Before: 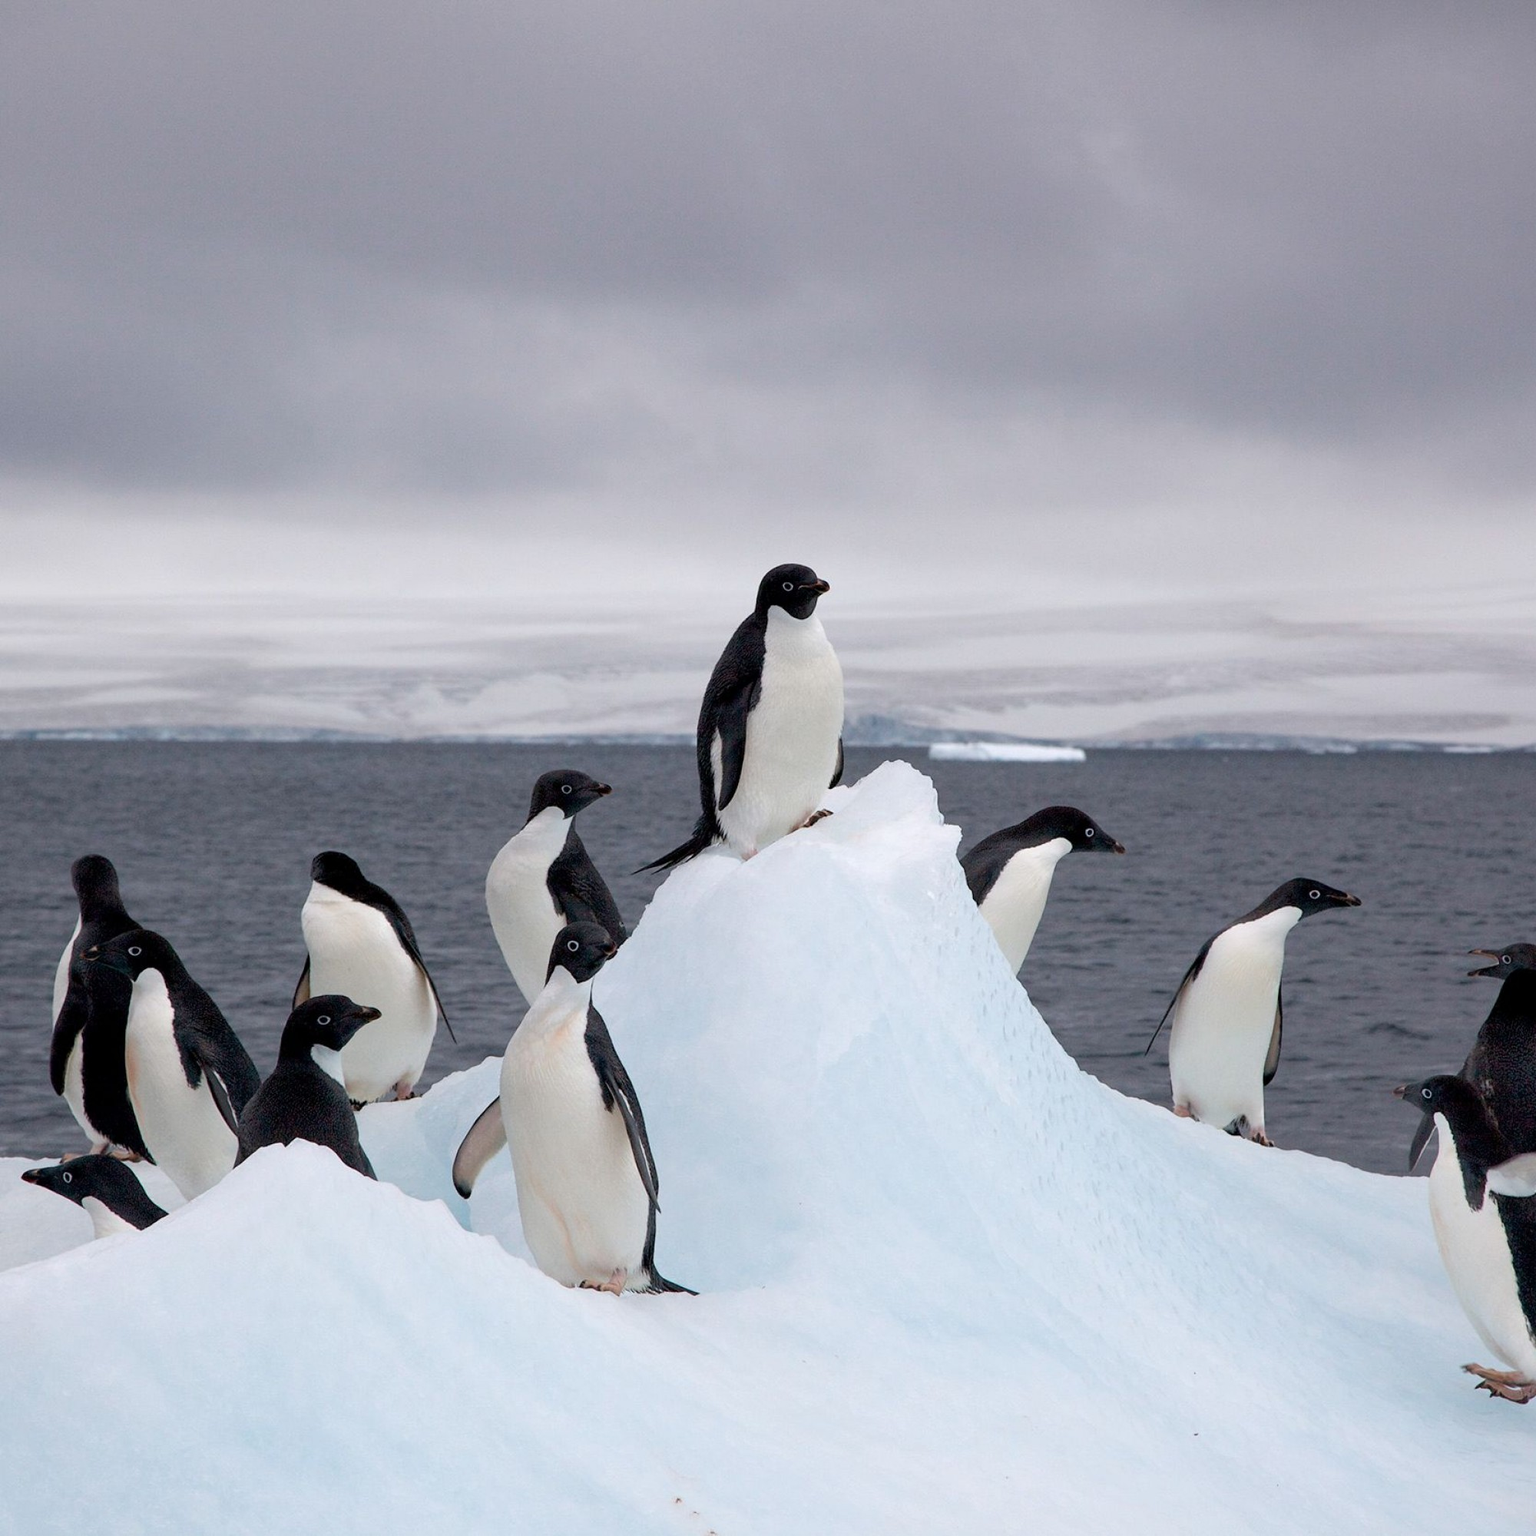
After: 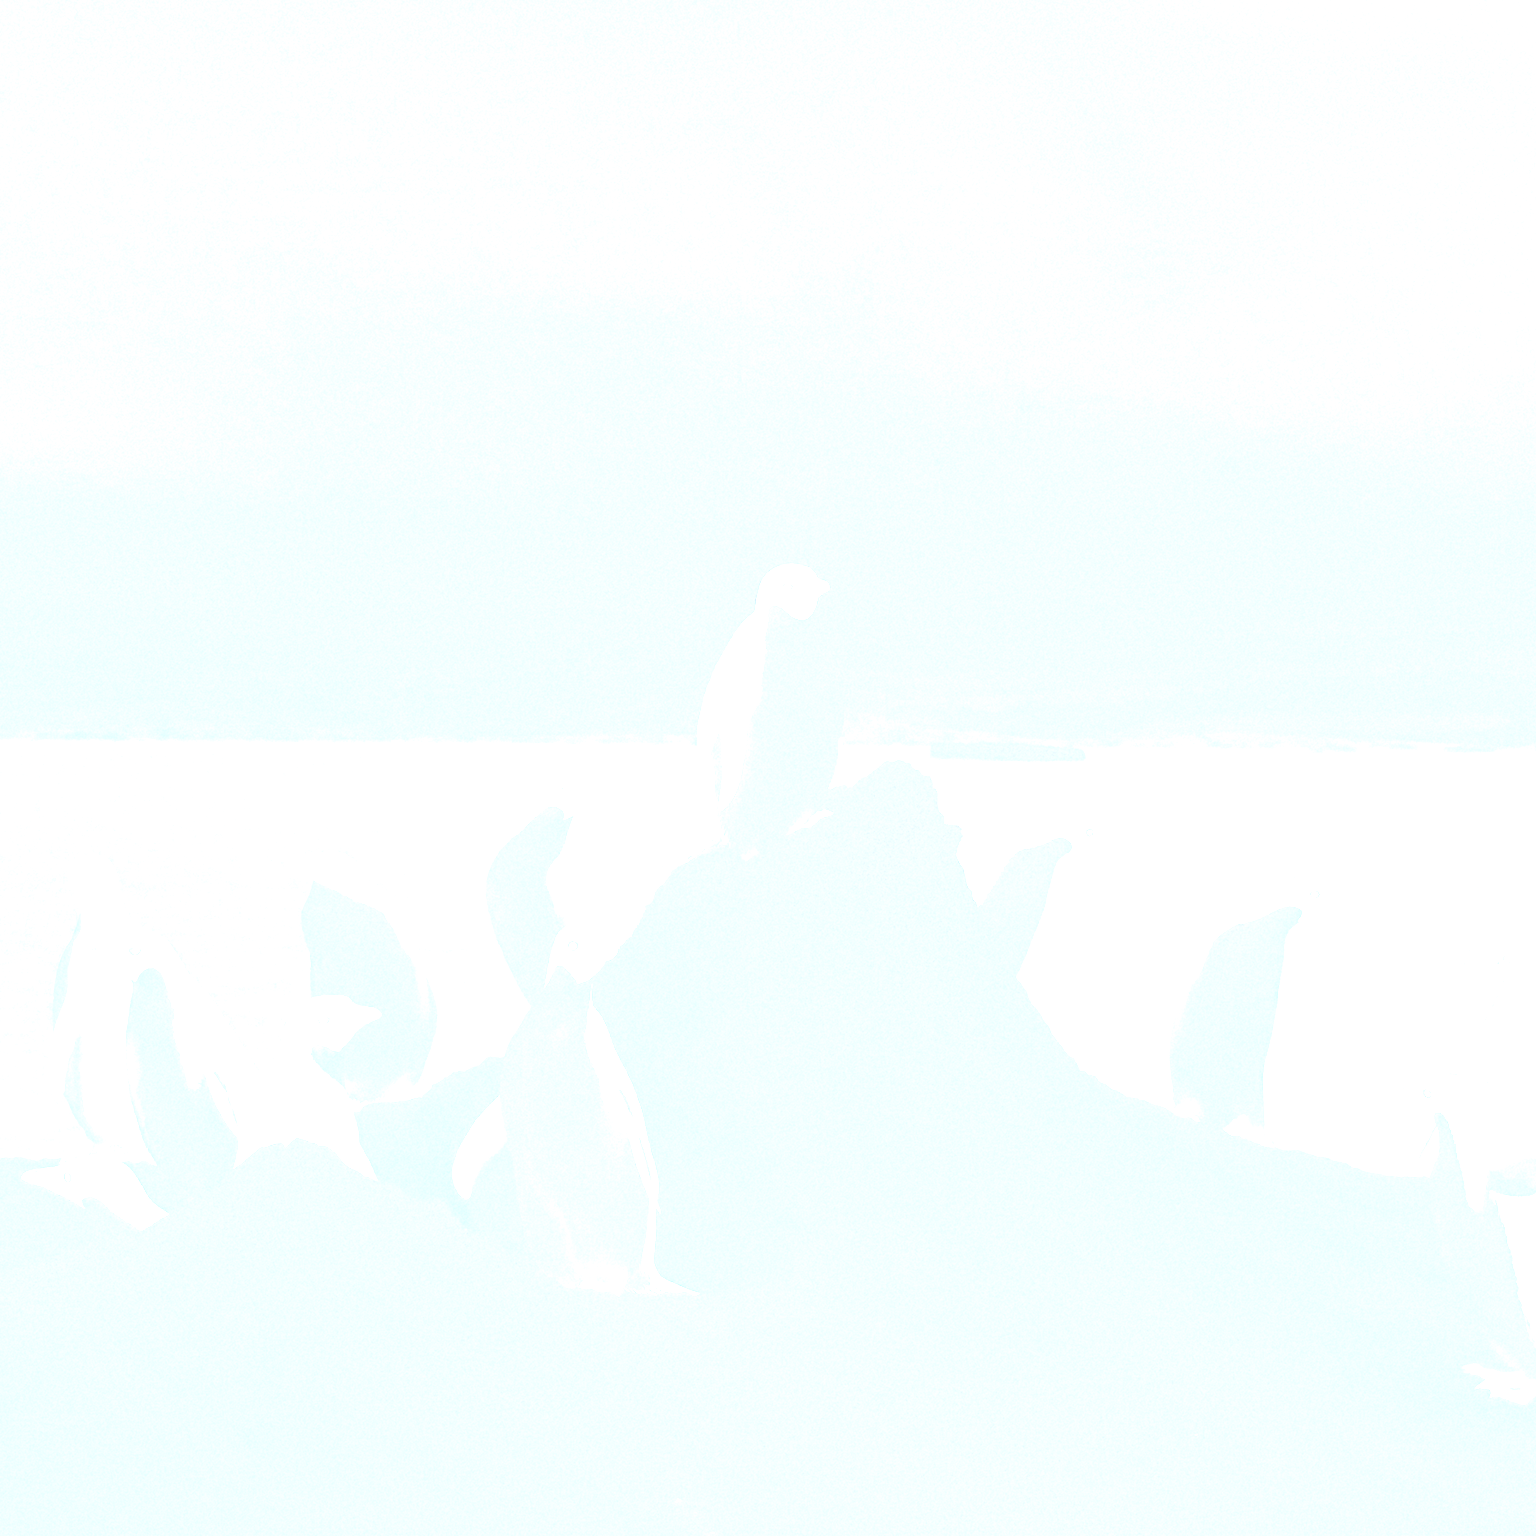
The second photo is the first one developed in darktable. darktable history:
white balance: red 0.766, blue 1.537
base curve: curves: ch0 [(0, 0) (0.028, 0.03) (0.121, 0.232) (0.46, 0.748) (0.859, 0.968) (1, 1)], preserve colors none
grain: coarseness 14.49 ISO, strength 48.04%, mid-tones bias 35%
bloom: size 85%, threshold 5%, strength 85%
